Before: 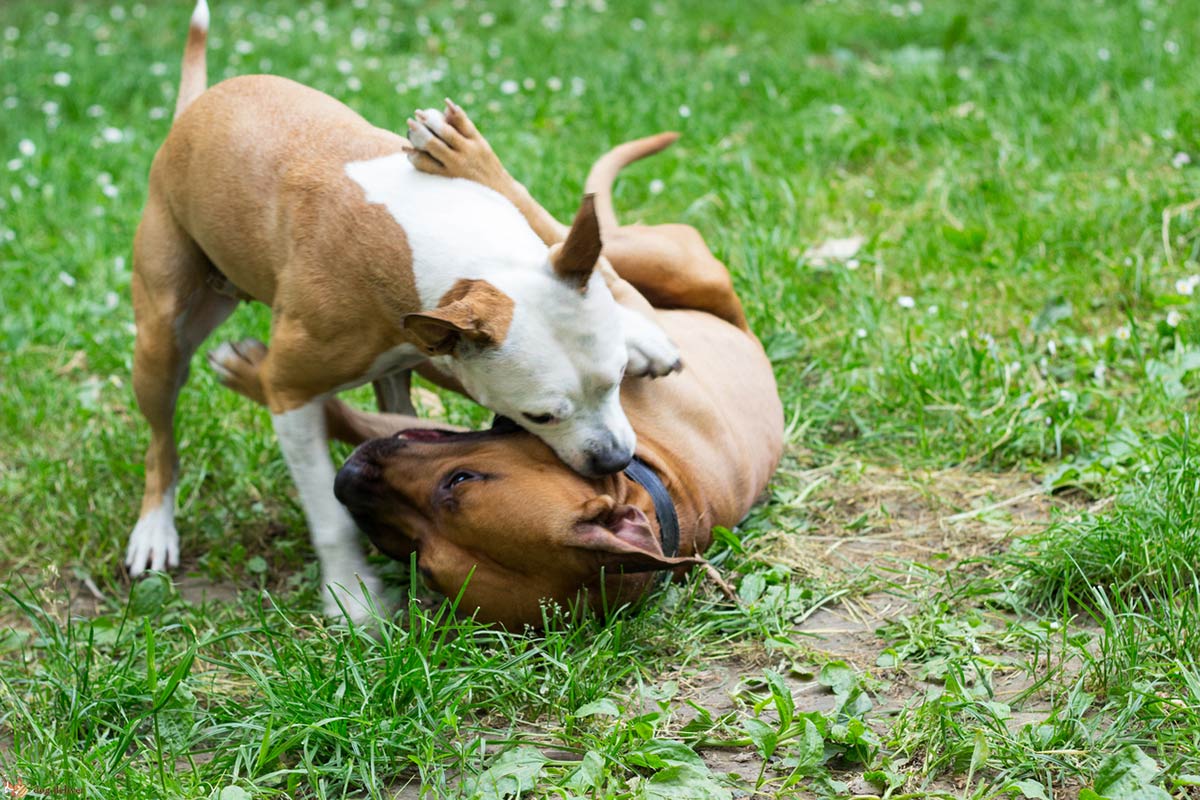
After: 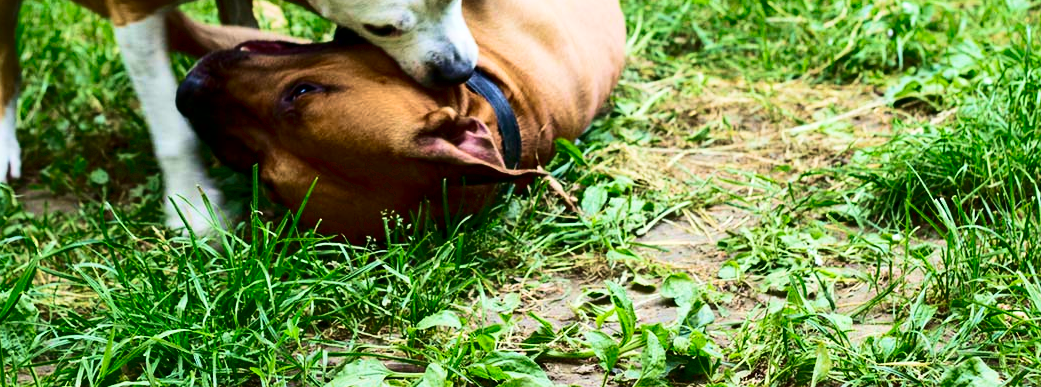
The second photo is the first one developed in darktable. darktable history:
velvia: strength 44.51%
contrast brightness saturation: contrast 0.326, brightness -0.07, saturation 0.173
local contrast: mode bilateral grid, contrast 20, coarseness 50, detail 119%, midtone range 0.2
crop and rotate: left 13.232%, top 48.6%, bottom 2.944%
